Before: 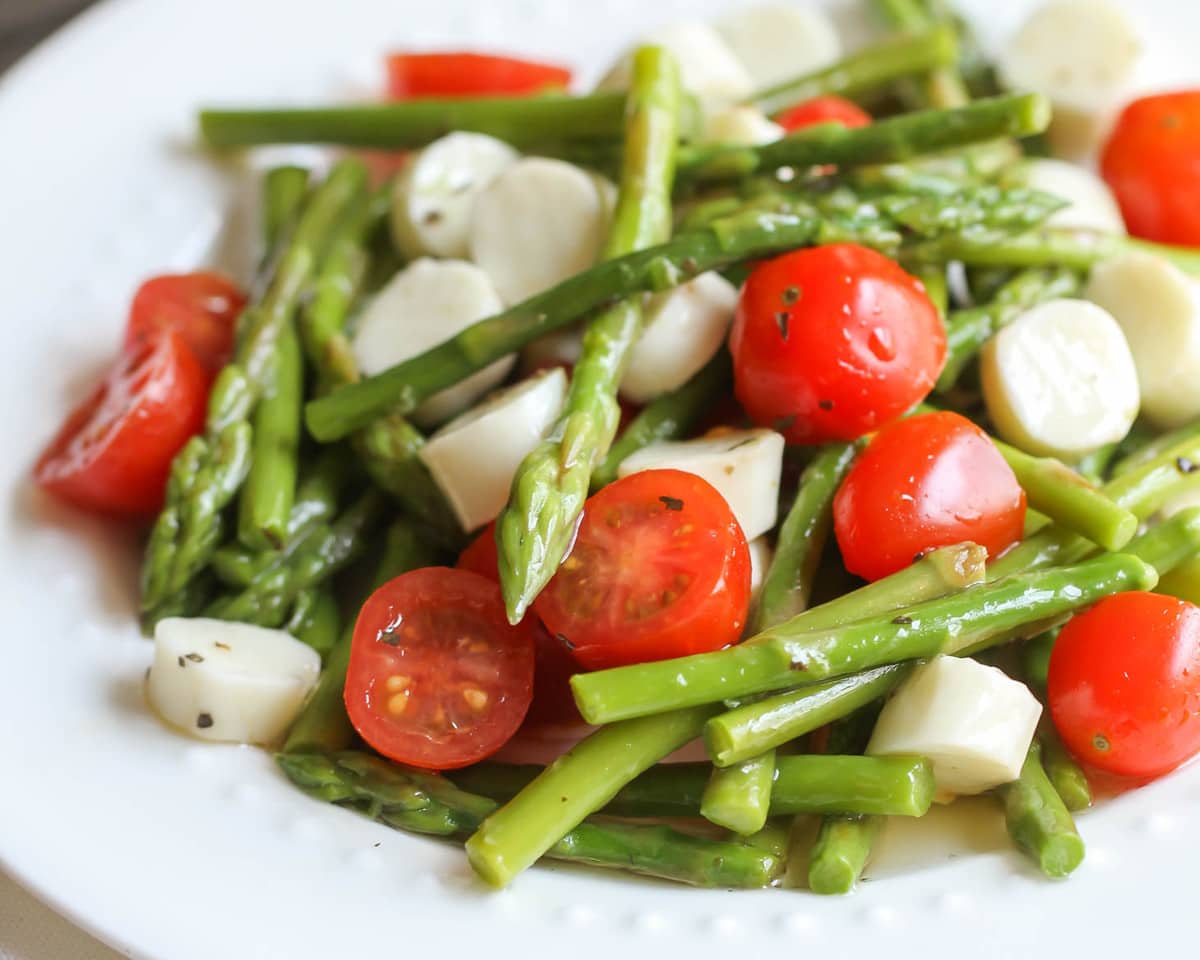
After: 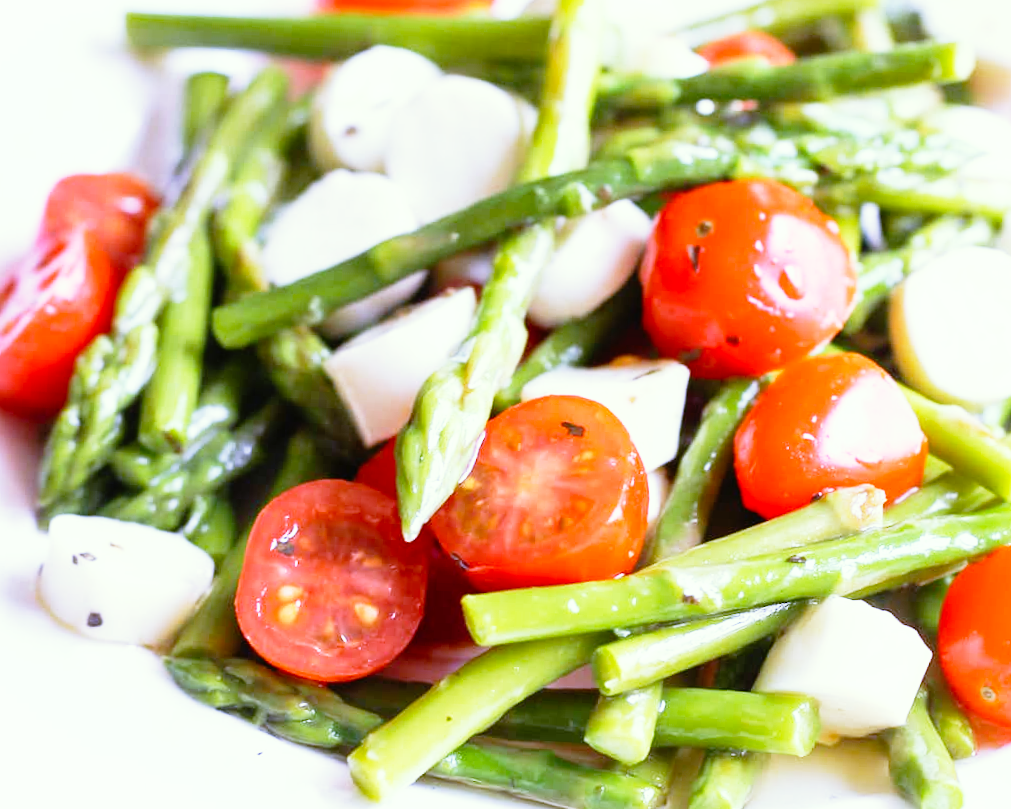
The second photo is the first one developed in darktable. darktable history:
crop and rotate: angle -3.27°, left 5.211%, top 5.211%, right 4.607%, bottom 4.607%
color correction: highlights a* -4.28, highlights b* 6.53
white balance: red 0.98, blue 1.61
base curve: curves: ch0 [(0, 0) (0.012, 0.01) (0.073, 0.168) (0.31, 0.711) (0.645, 0.957) (1, 1)], preserve colors none
